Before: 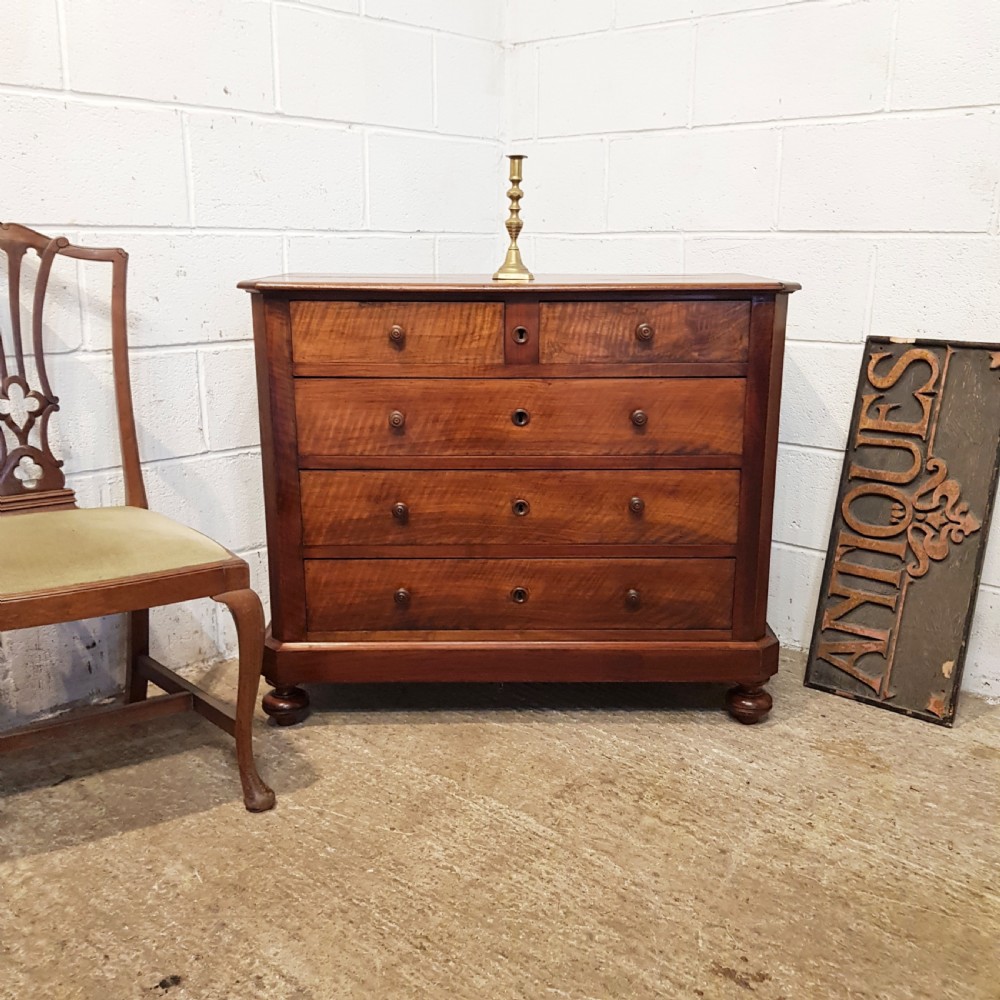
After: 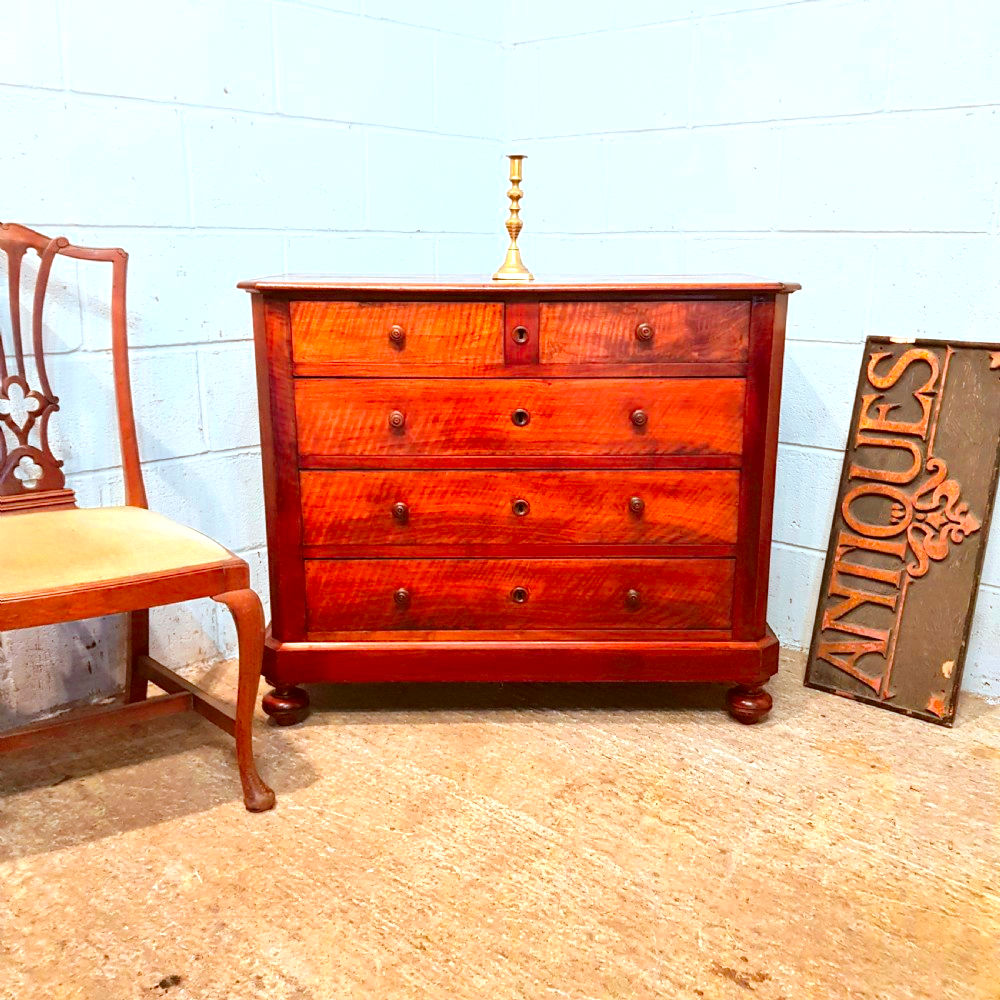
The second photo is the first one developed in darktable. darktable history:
color correction: highlights a* -5.3, highlights b* 9.8, shadows a* 9.8, shadows b* 24.26
tone equalizer: on, module defaults
color calibration: output R [1.422, -0.35, -0.252, 0], output G [-0.238, 1.259, -0.084, 0], output B [-0.081, -0.196, 1.58, 0], output brightness [0.49, 0.671, -0.57, 0], illuminant same as pipeline (D50), adaptation none (bypass), saturation algorithm version 1 (2020)
